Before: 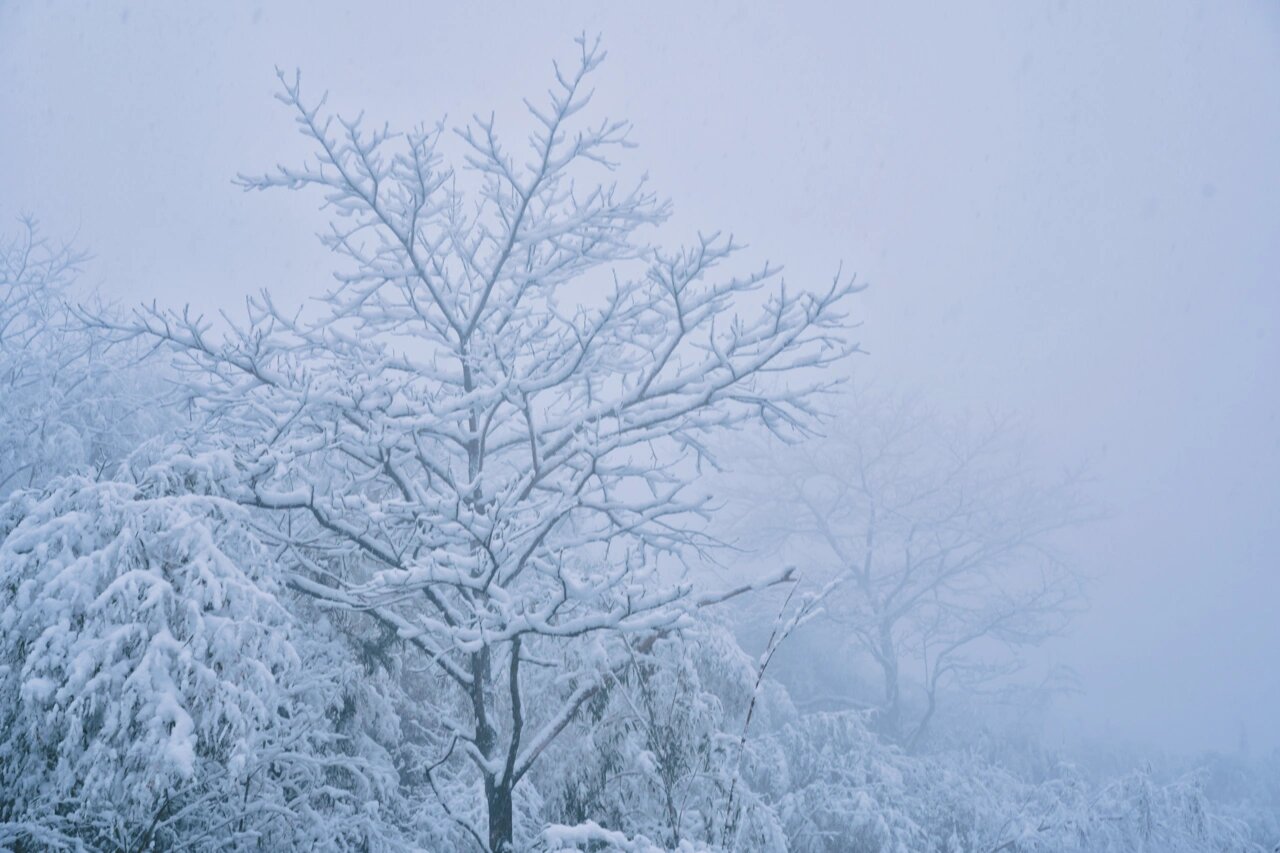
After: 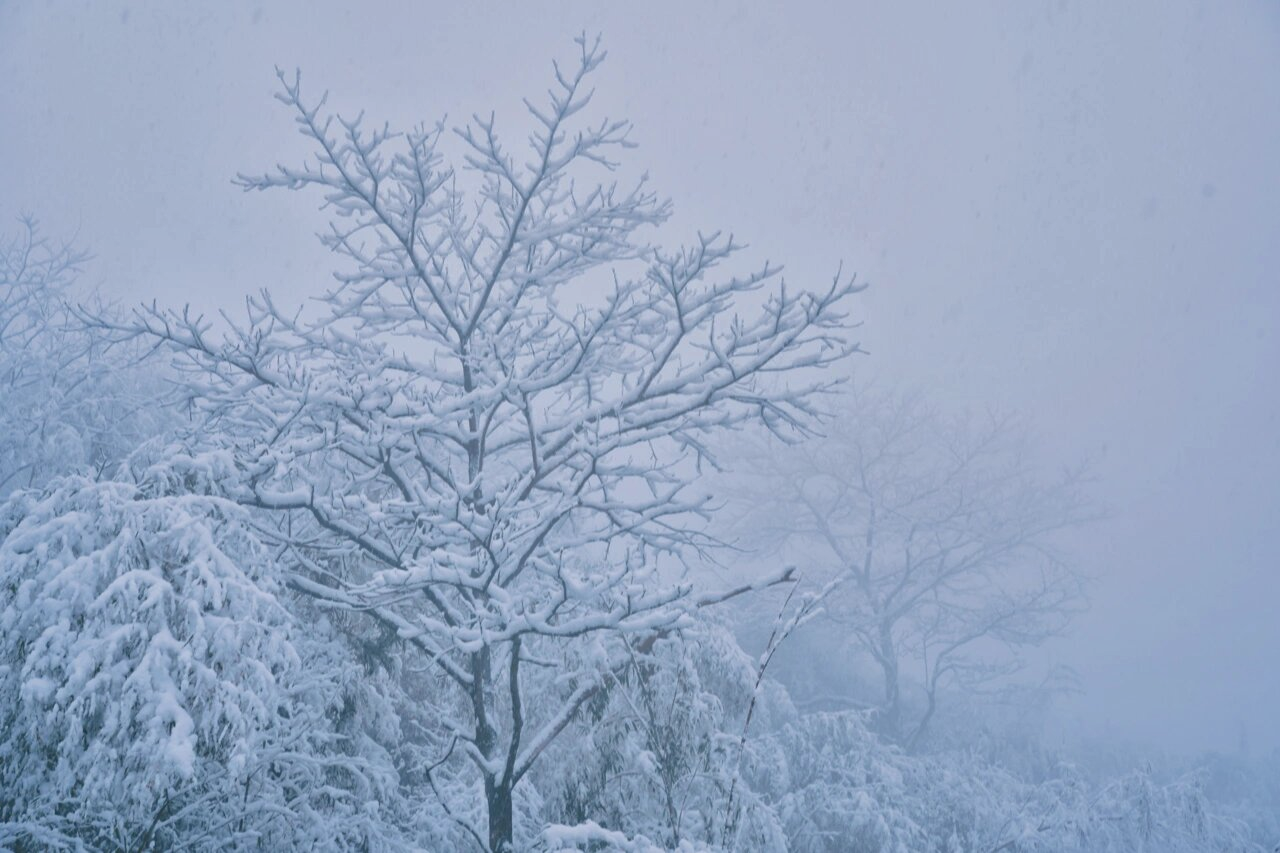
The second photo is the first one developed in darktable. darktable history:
shadows and highlights: highlights color adjustment 0.386%
